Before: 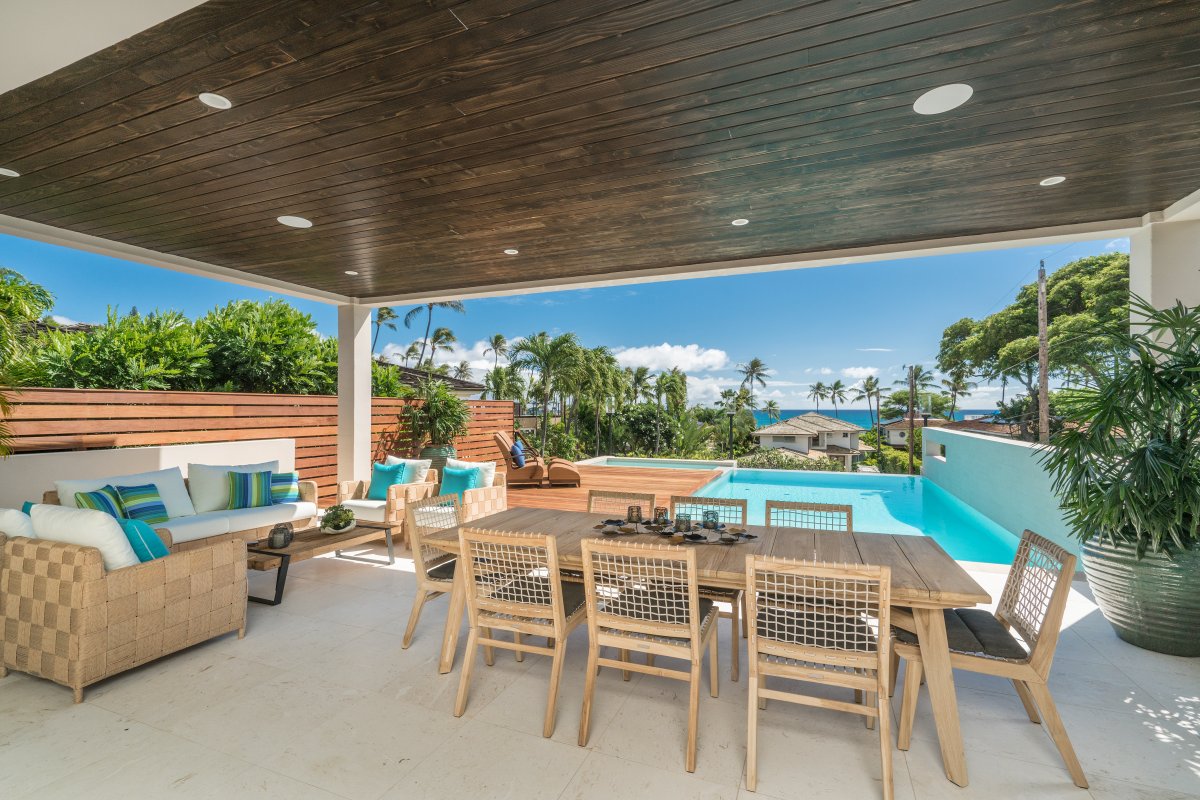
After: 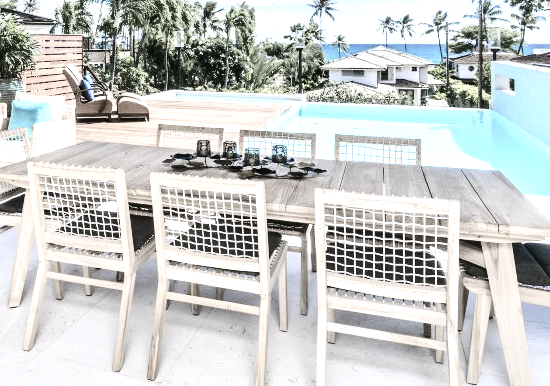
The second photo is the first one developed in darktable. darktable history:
contrast brightness saturation: contrast 0.28
white balance: red 0.931, blue 1.11
crop: left 35.976%, top 45.819%, right 18.162%, bottom 5.807%
color balance rgb: shadows lift › chroma 2%, shadows lift › hue 135.47°, highlights gain › chroma 2%, highlights gain › hue 291.01°, global offset › luminance 0.5%, perceptual saturation grading › global saturation -10.8%, perceptual saturation grading › highlights -26.83%, perceptual saturation grading › shadows 21.25%, perceptual brilliance grading › highlights 17.77%, perceptual brilliance grading › mid-tones 31.71%, perceptual brilliance grading › shadows -31.01%, global vibrance 24.91%
local contrast: mode bilateral grid, contrast 20, coarseness 50, detail 120%, midtone range 0.2
exposure: black level correction 0.001, exposure 0.5 EV, compensate exposure bias true, compensate highlight preservation false
color zones: curves: ch1 [(0.238, 0.163) (0.476, 0.2) (0.733, 0.322) (0.848, 0.134)]
